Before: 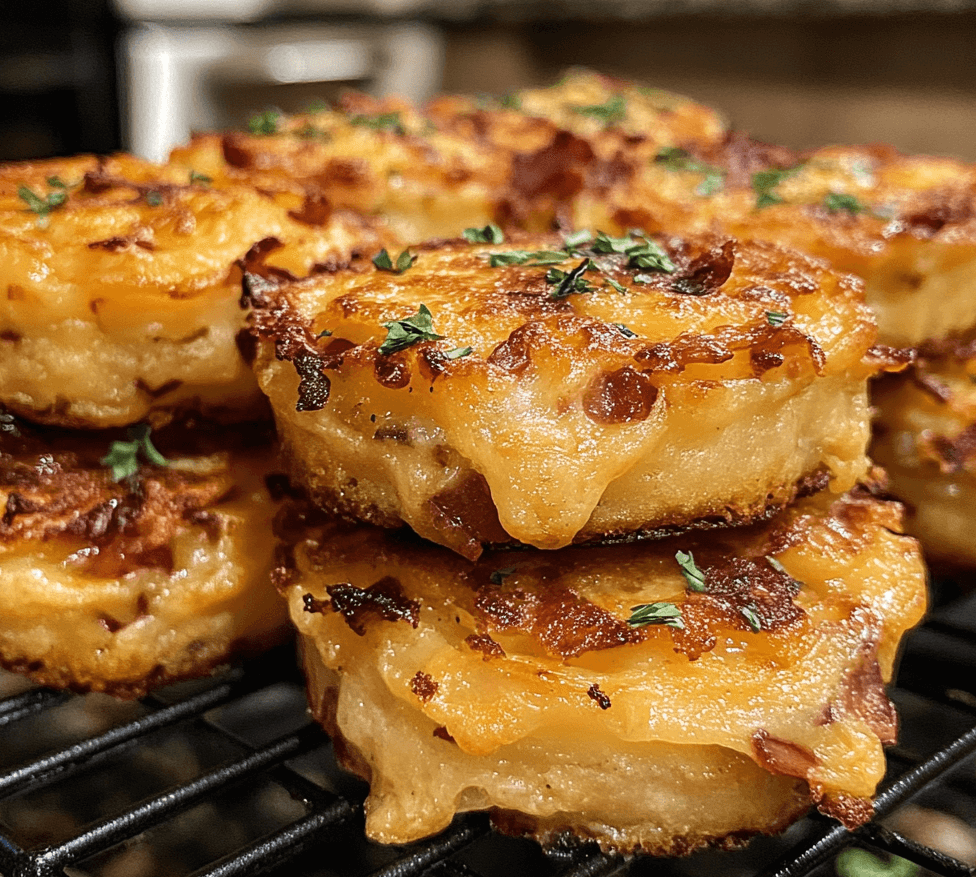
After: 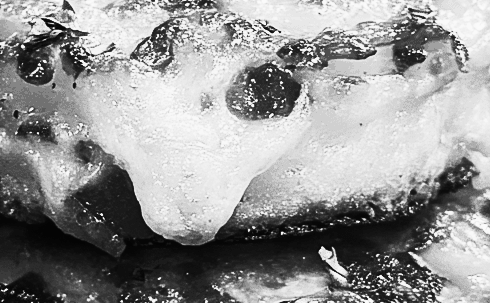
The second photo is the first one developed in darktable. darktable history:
crop: left 36.607%, top 34.735%, right 13.146%, bottom 30.611%
monochrome: on, module defaults
contrast brightness saturation: contrast 0.93, brightness 0.2
shadows and highlights: on, module defaults
